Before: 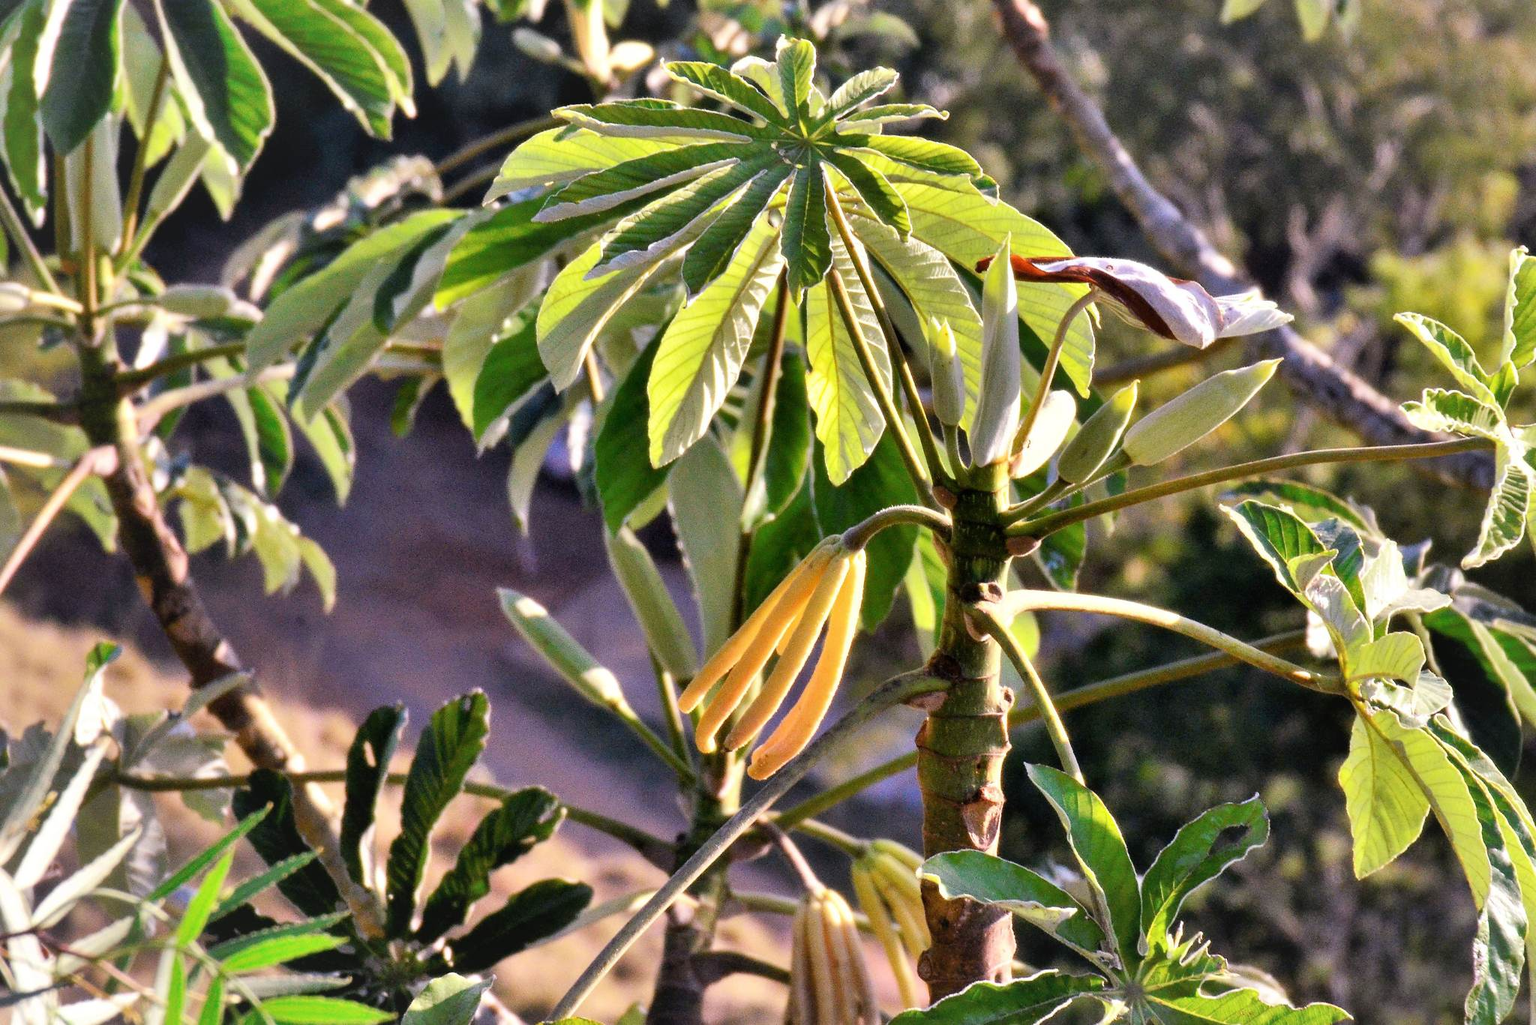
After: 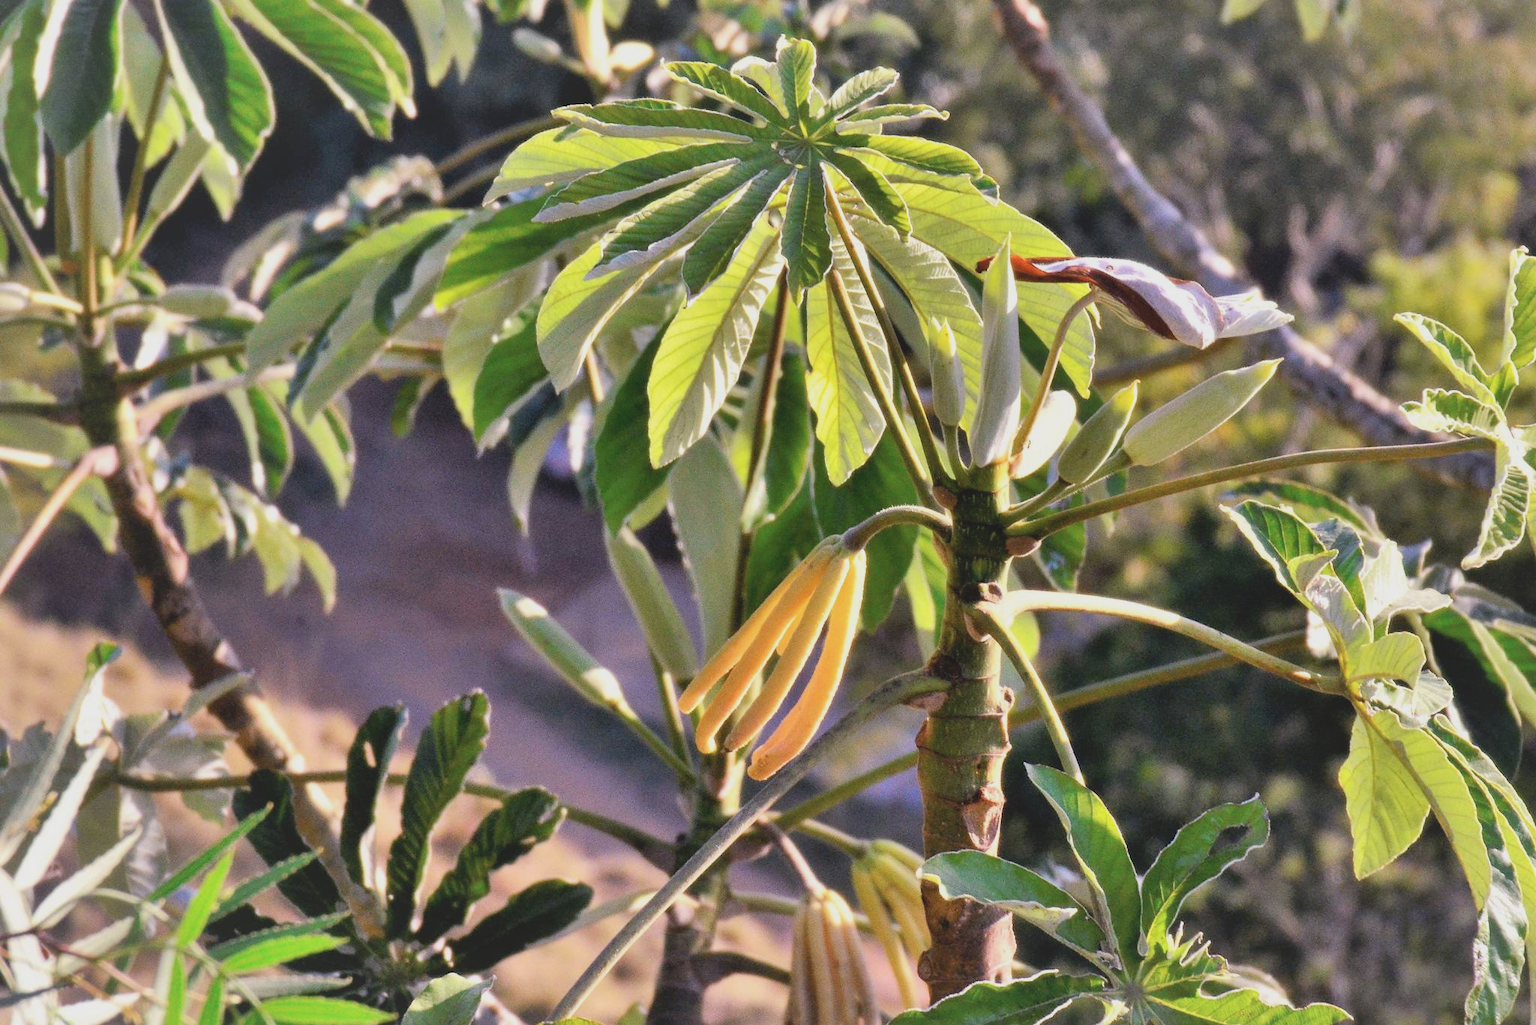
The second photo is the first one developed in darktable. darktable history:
contrast brightness saturation: contrast -0.169, brightness 0.041, saturation -0.125
